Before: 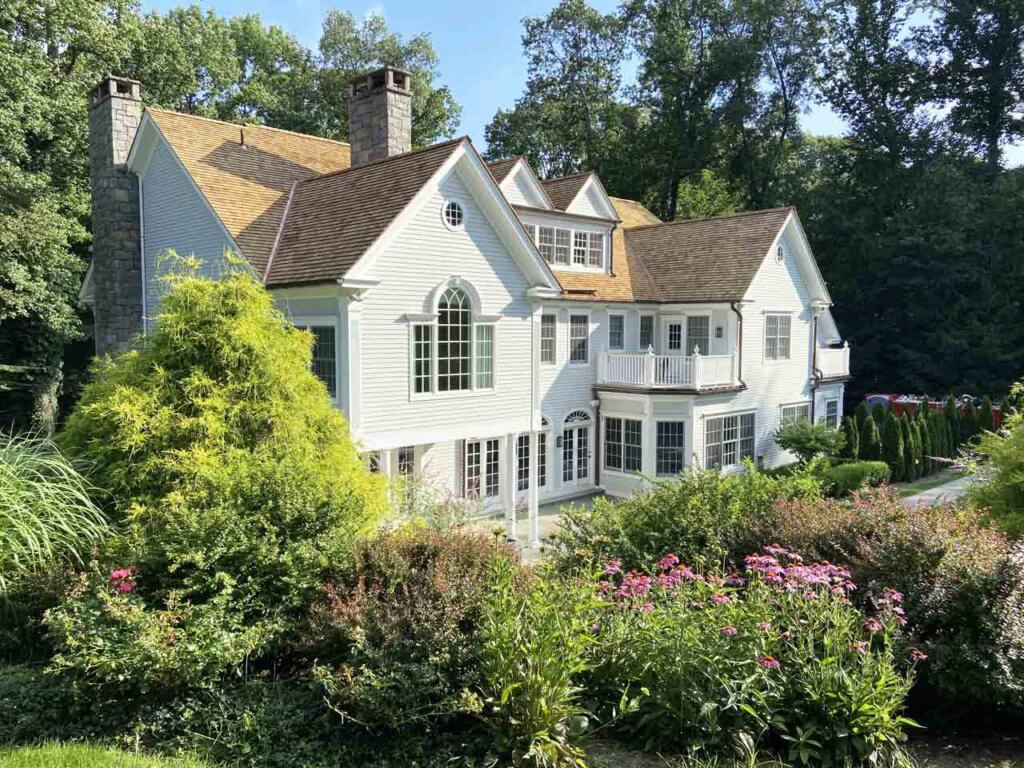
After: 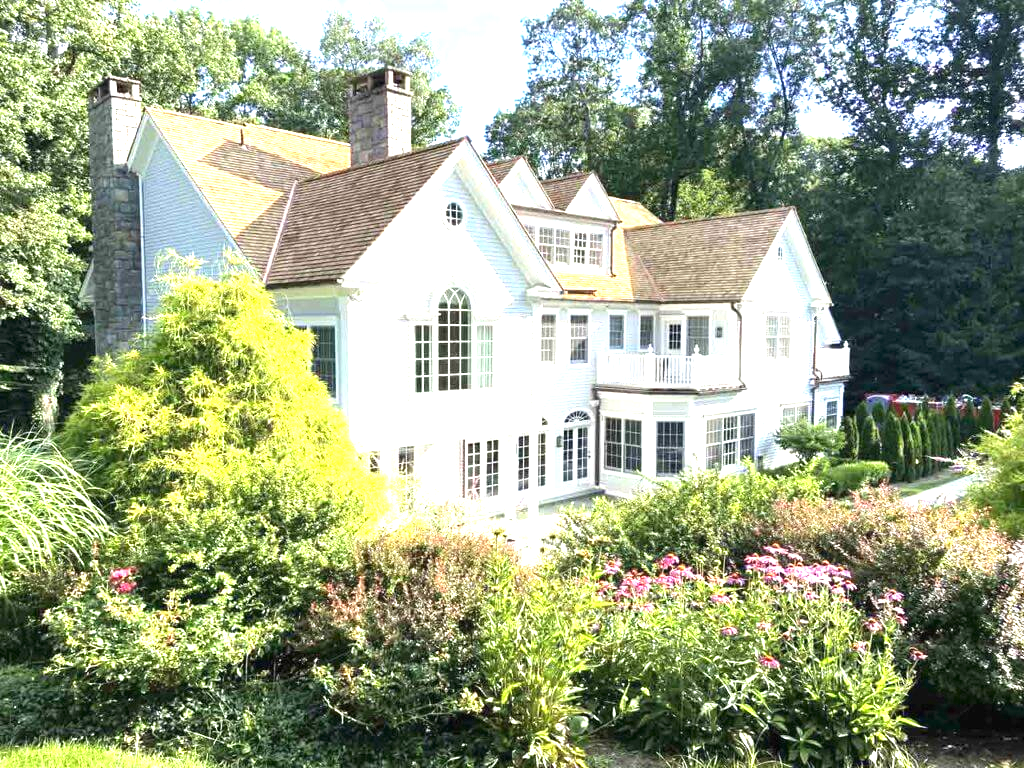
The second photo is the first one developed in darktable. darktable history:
exposure: black level correction 0, exposure 1.454 EV, compensate highlight preservation false
